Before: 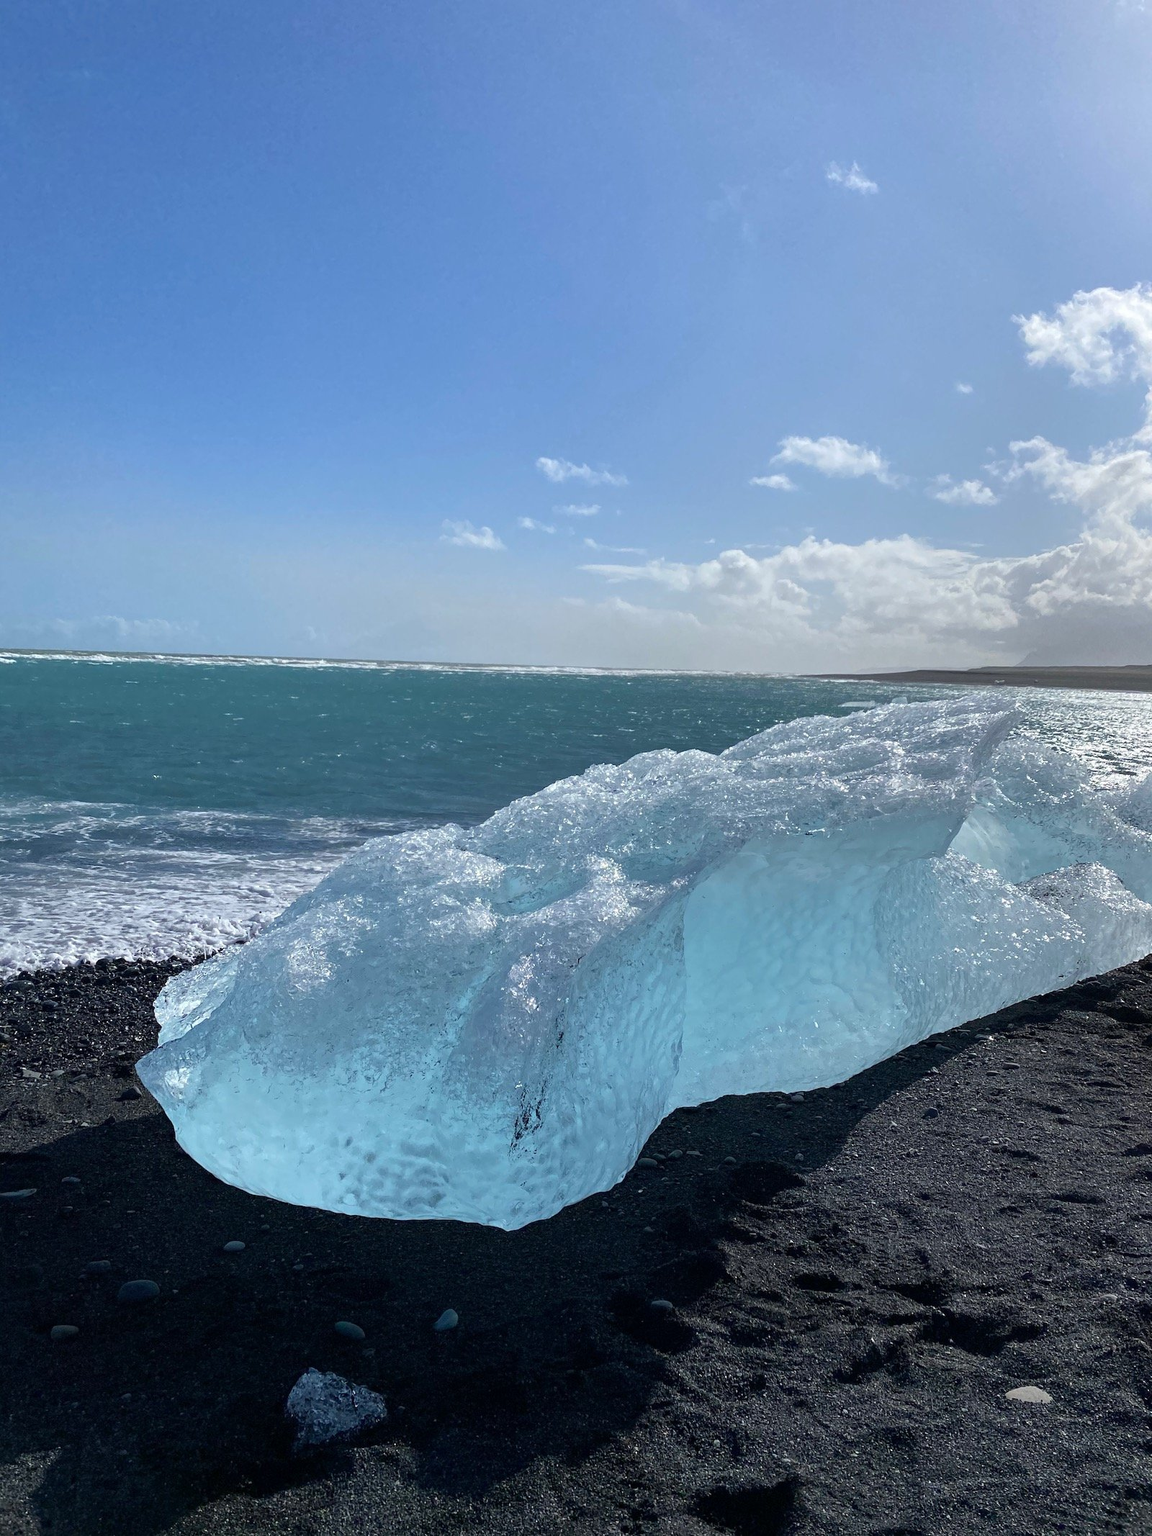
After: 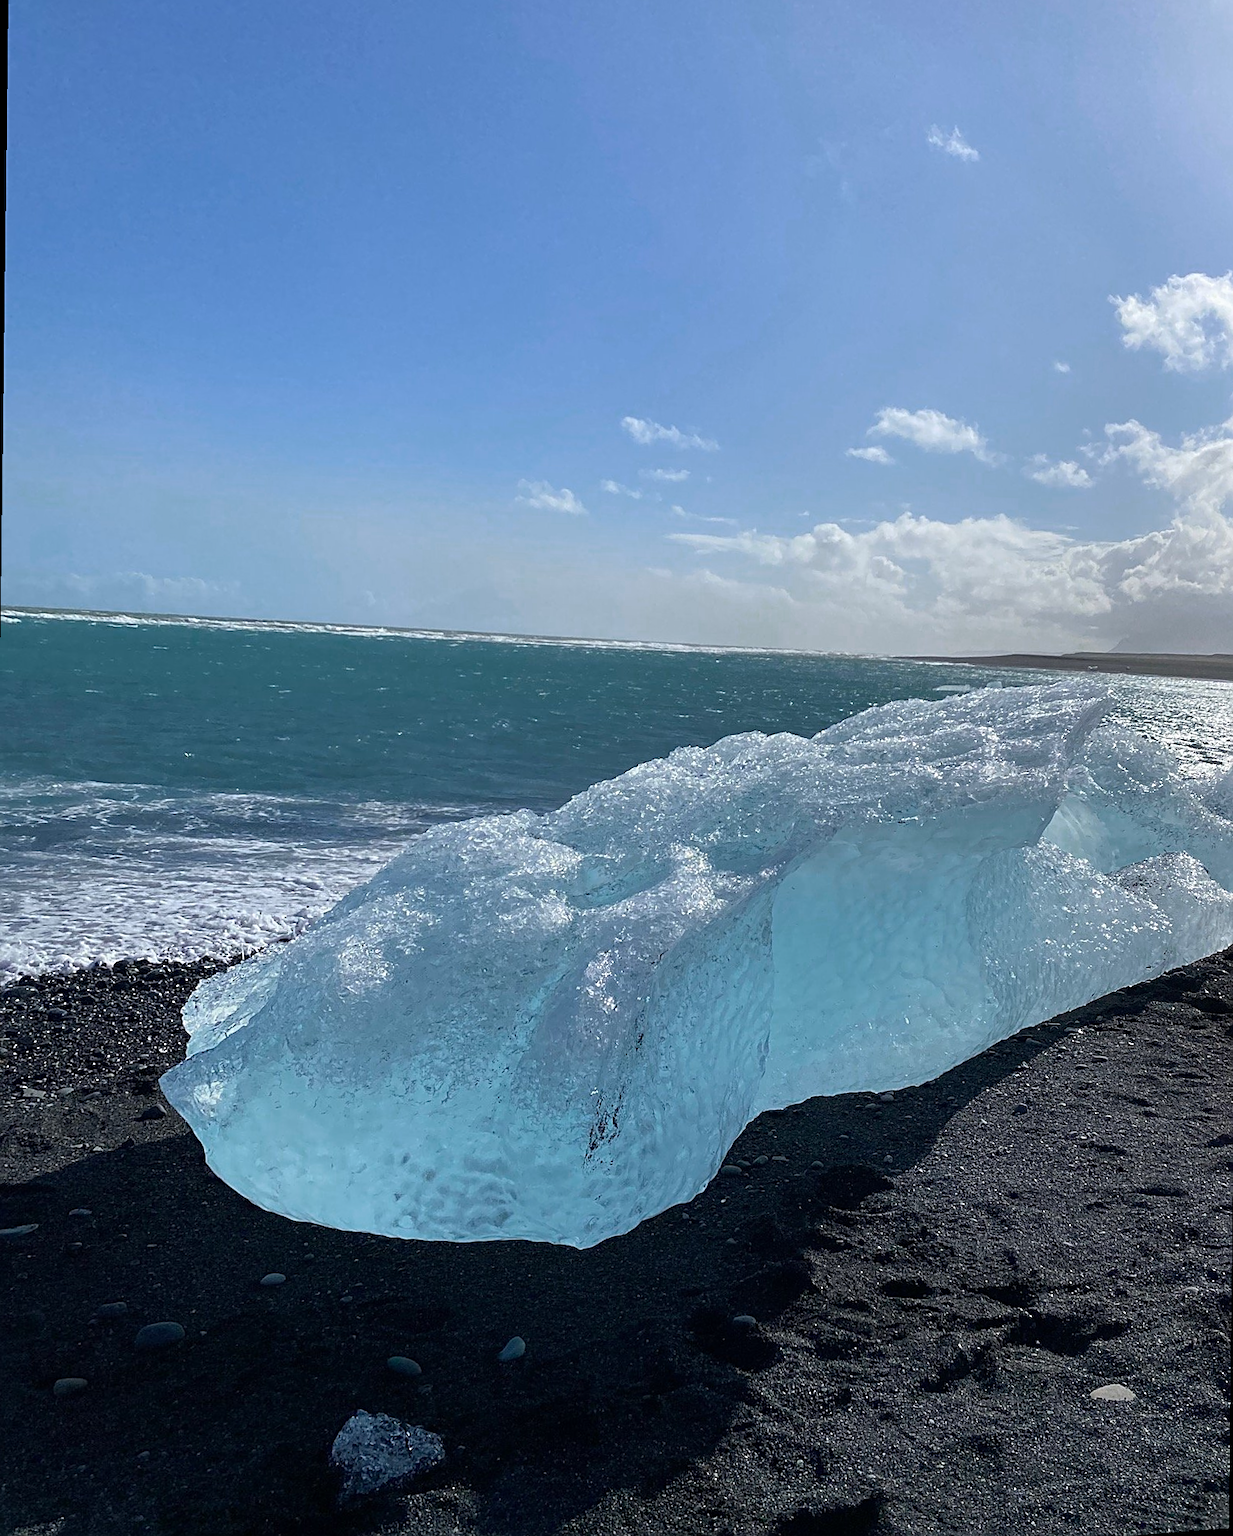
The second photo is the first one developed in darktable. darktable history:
sharpen: on, module defaults
color zones: curves: ch0 [(0.25, 0.5) (0.347, 0.092) (0.75, 0.5)]; ch1 [(0.25, 0.5) (0.33, 0.51) (0.75, 0.5)]
rotate and perspective: rotation 0.679°, lens shift (horizontal) 0.136, crop left 0.009, crop right 0.991, crop top 0.078, crop bottom 0.95
